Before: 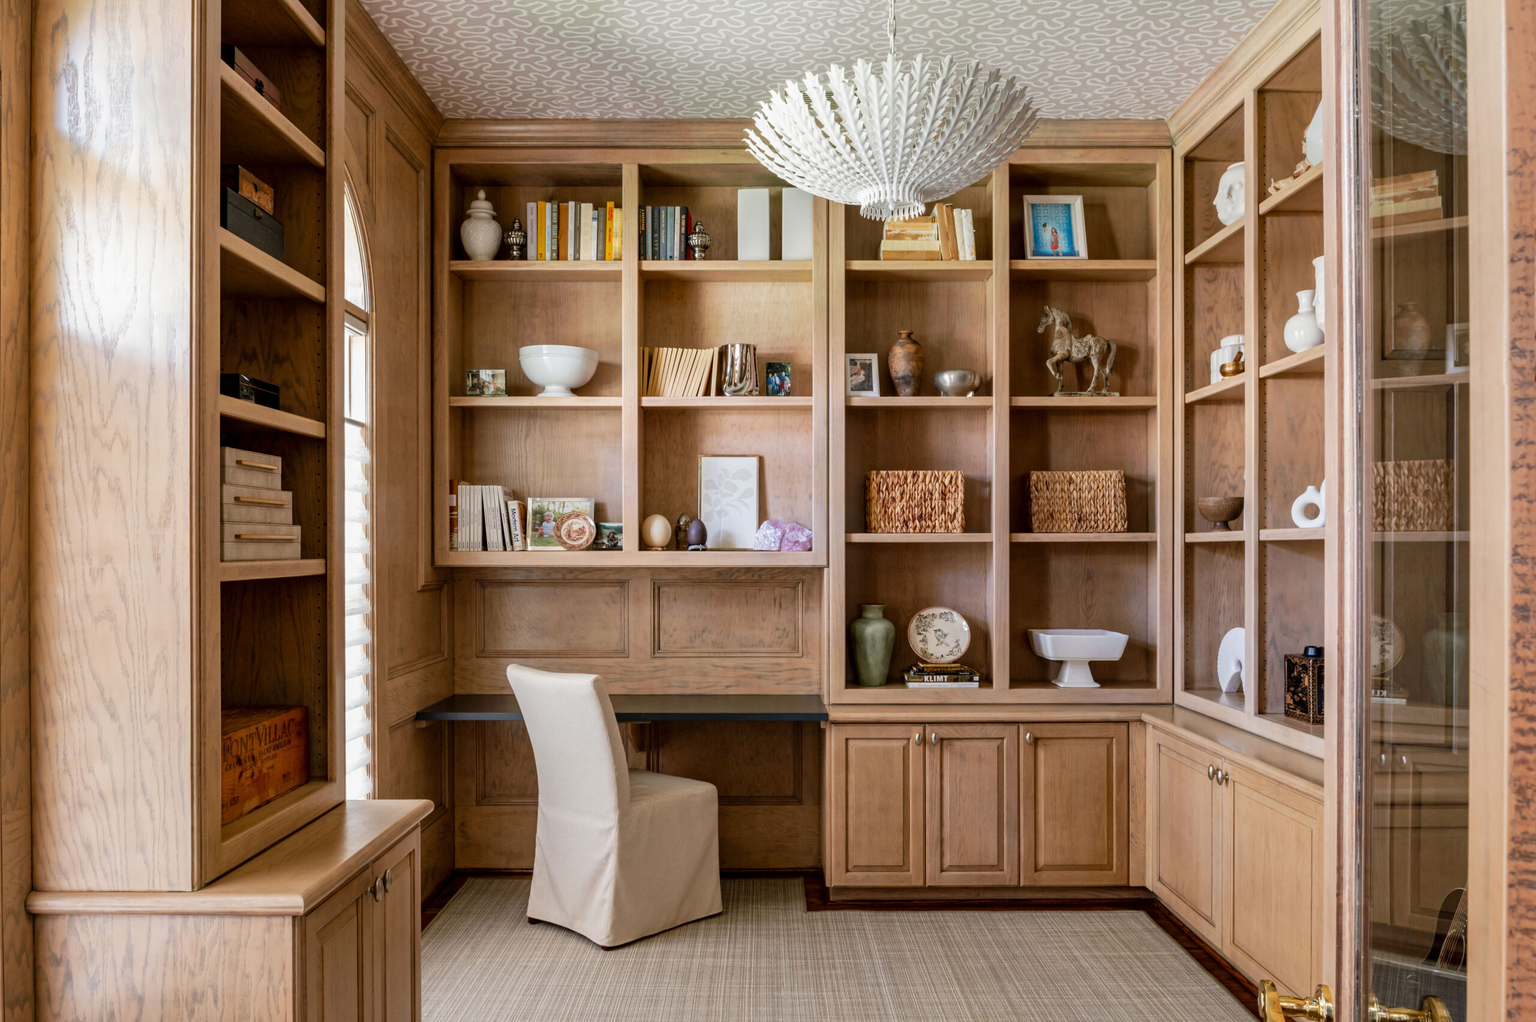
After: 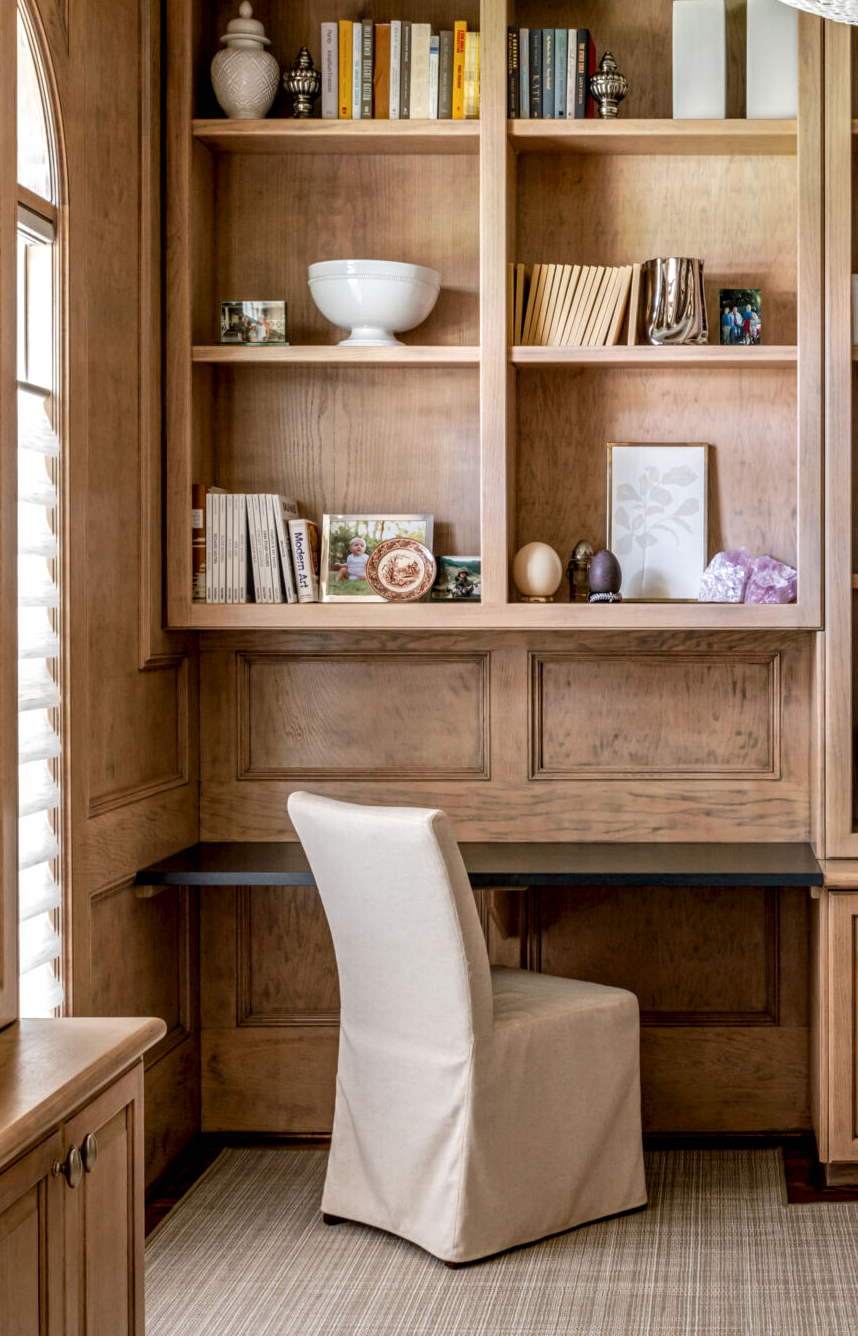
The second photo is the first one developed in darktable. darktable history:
local contrast: highlights 61%, detail 143%, midtone range 0.428
crop and rotate: left 21.77%, top 18.528%, right 44.676%, bottom 2.997%
